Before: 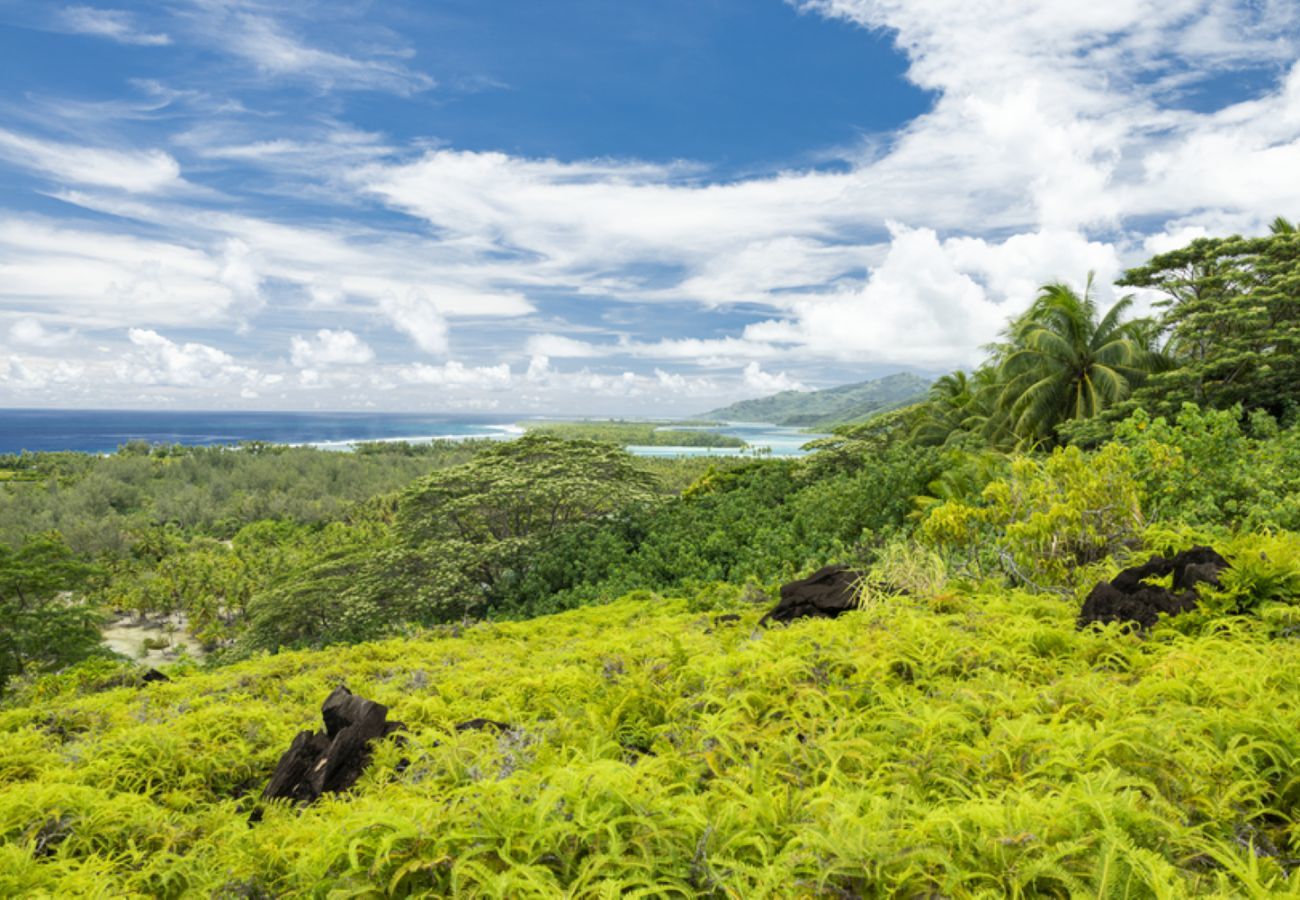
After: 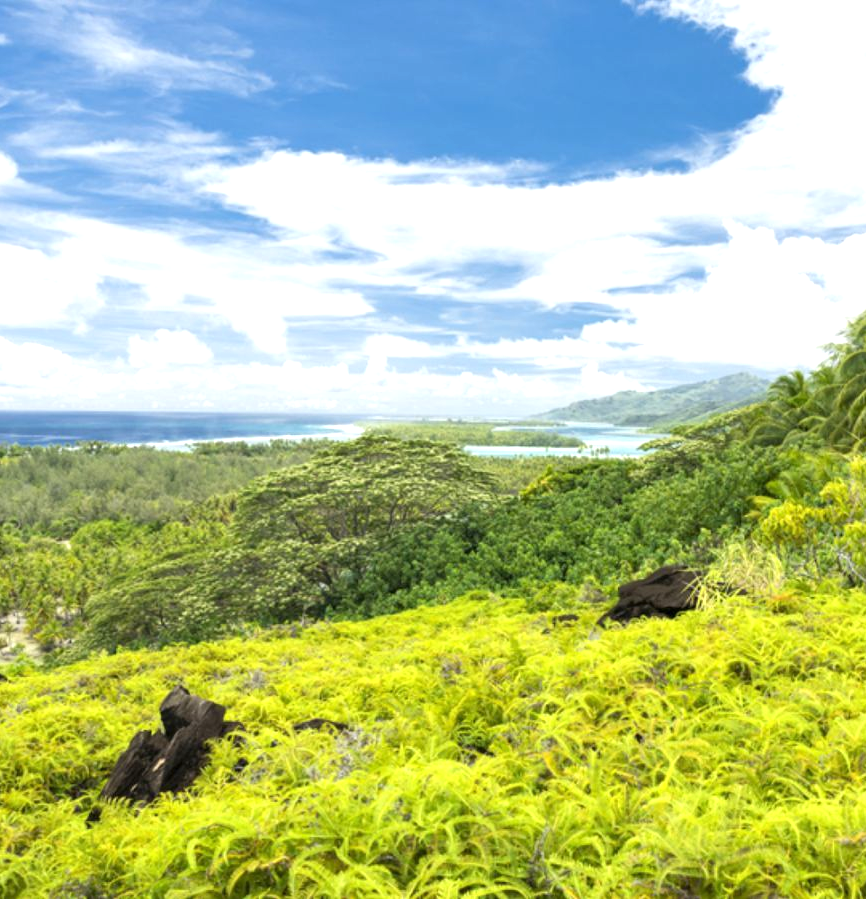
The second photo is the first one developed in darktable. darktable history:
crop and rotate: left 12.53%, right 20.807%
exposure: exposure 0.605 EV, compensate exposure bias true, compensate highlight preservation false
